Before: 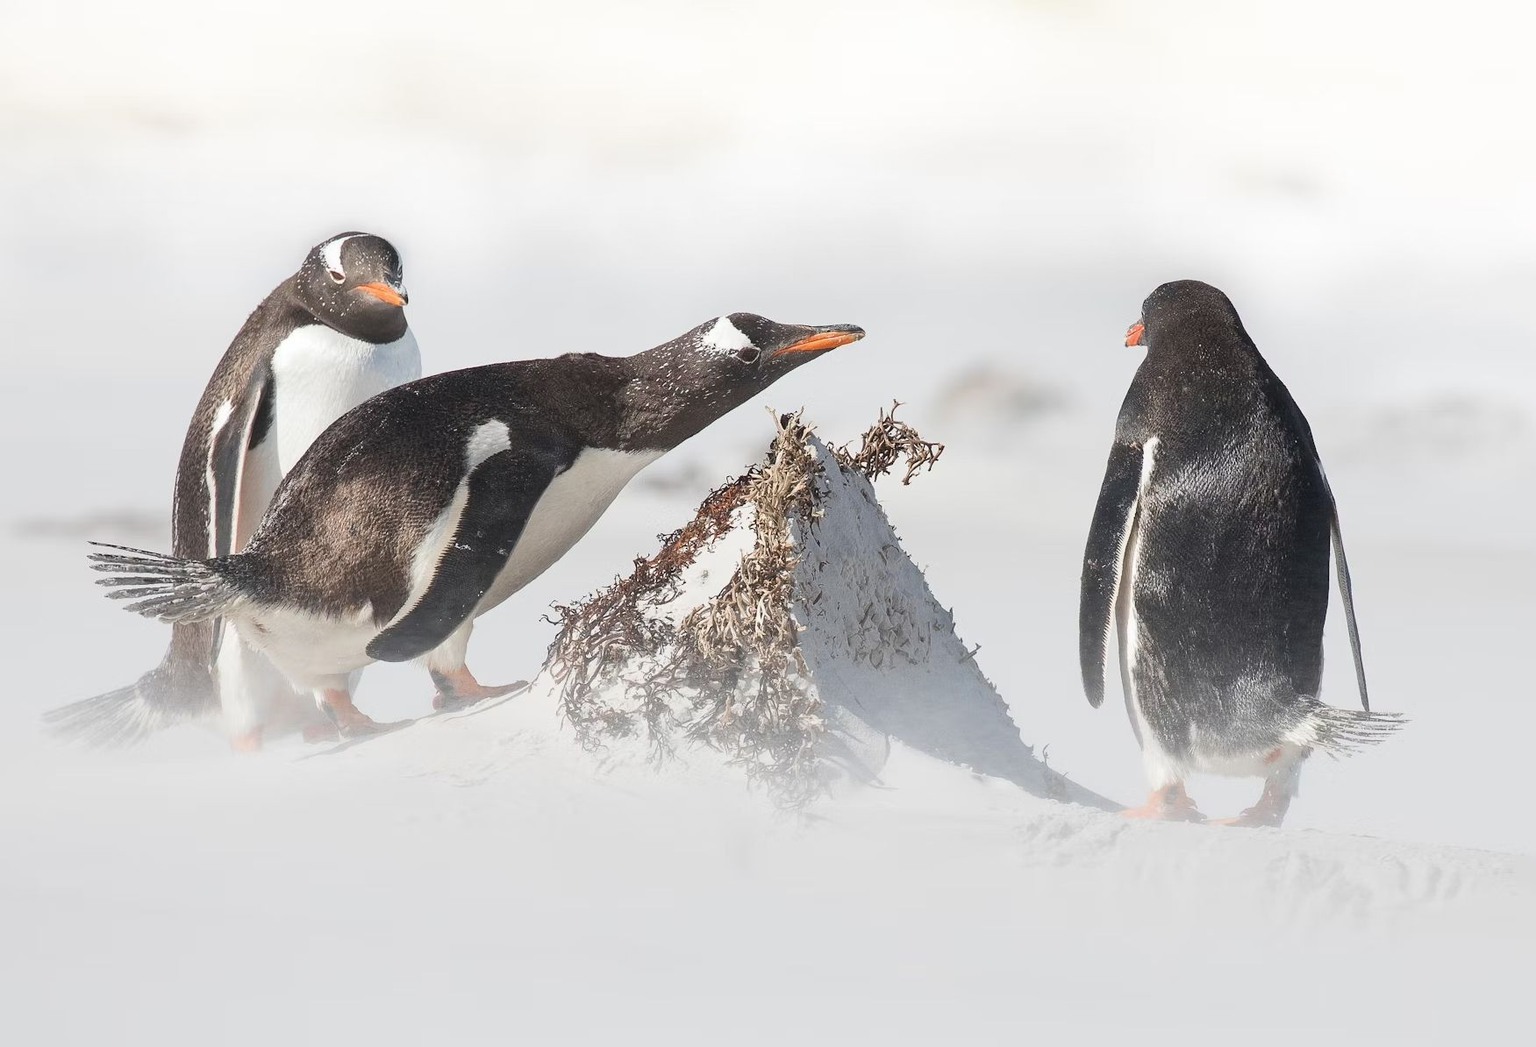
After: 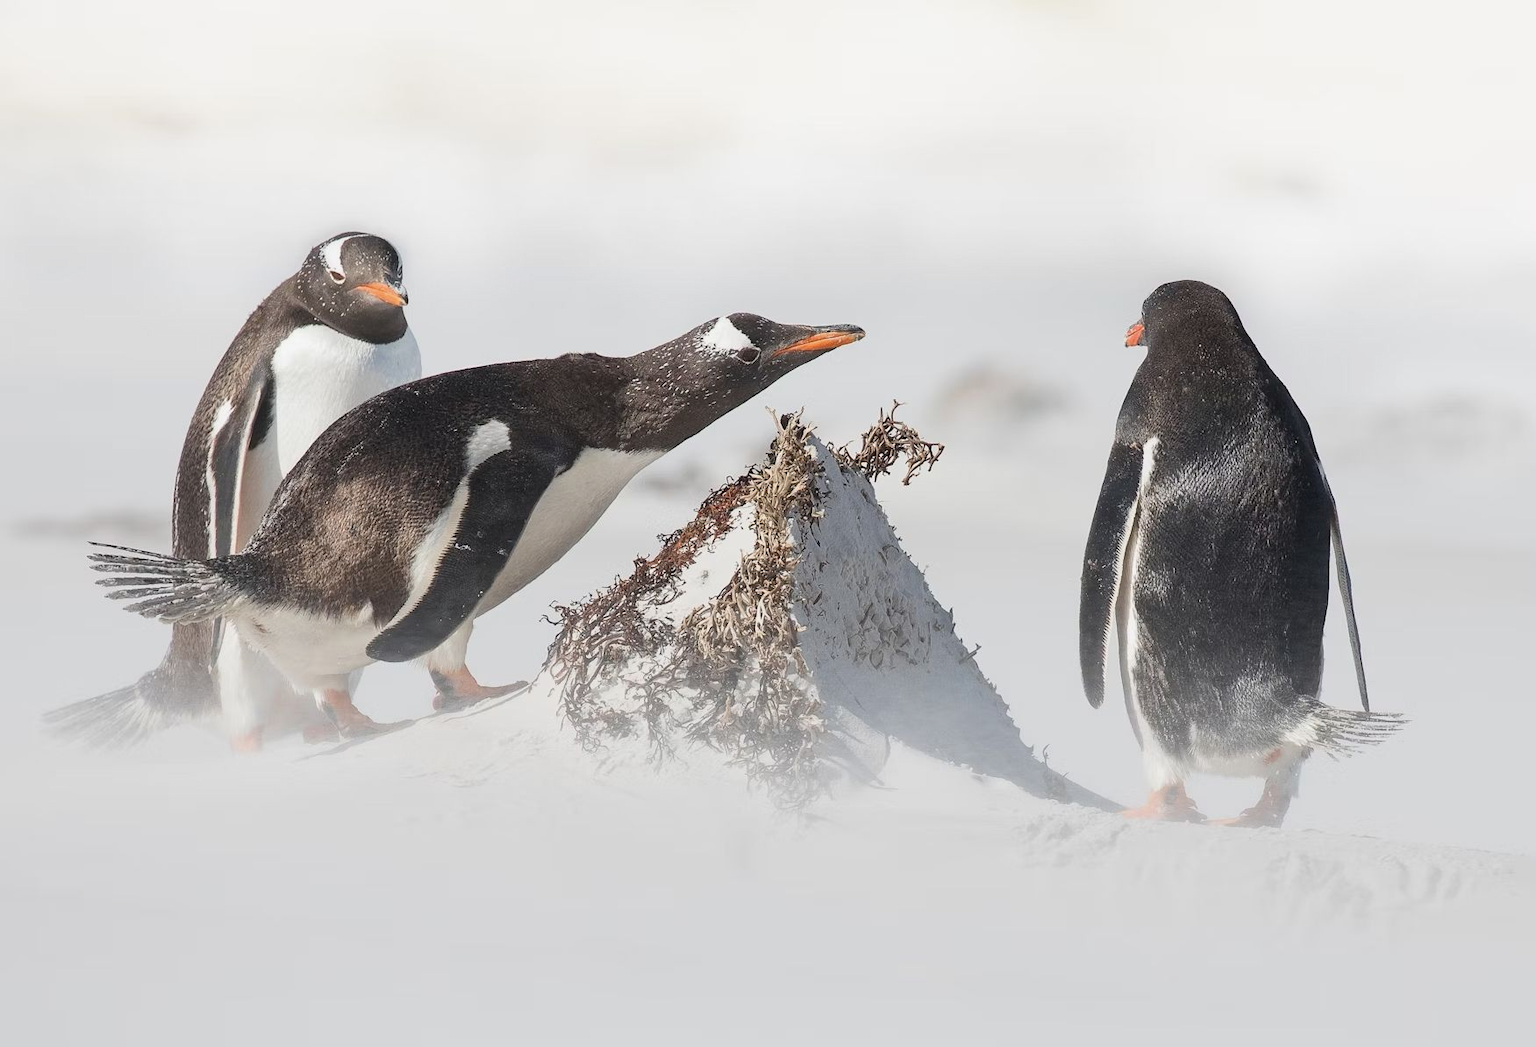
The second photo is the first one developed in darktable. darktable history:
exposure: black level correction 0.001, exposure -0.123 EV, compensate highlight preservation false
